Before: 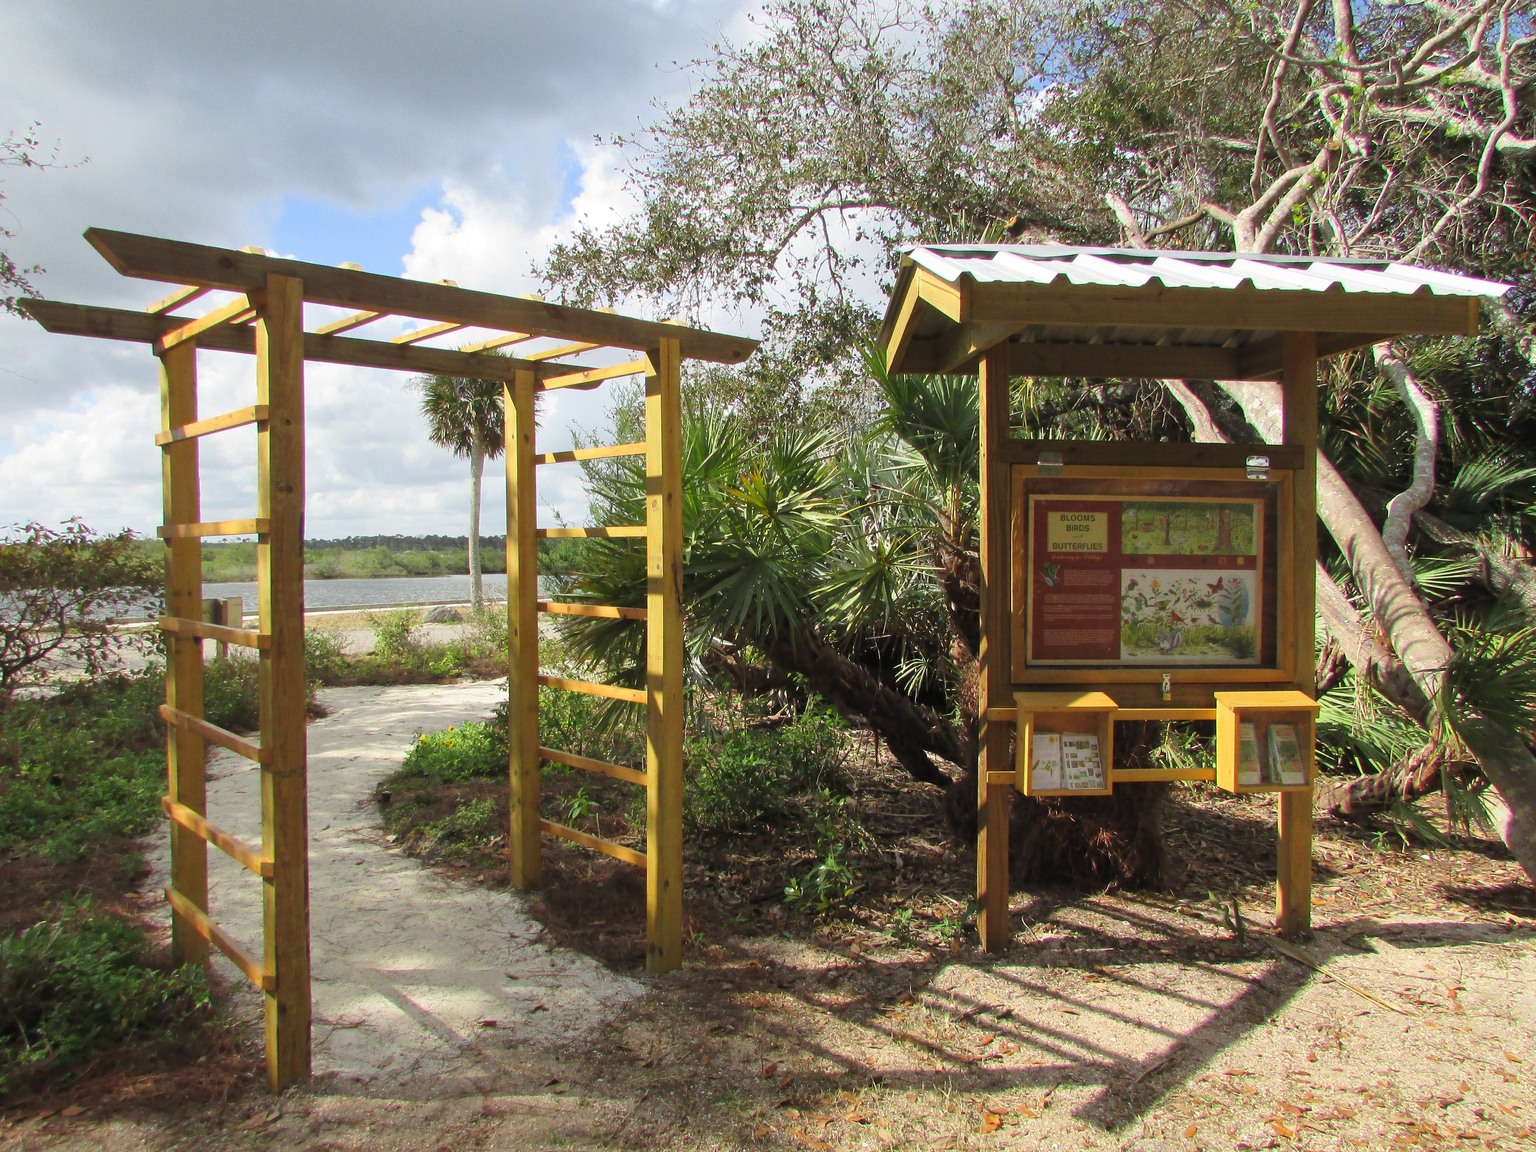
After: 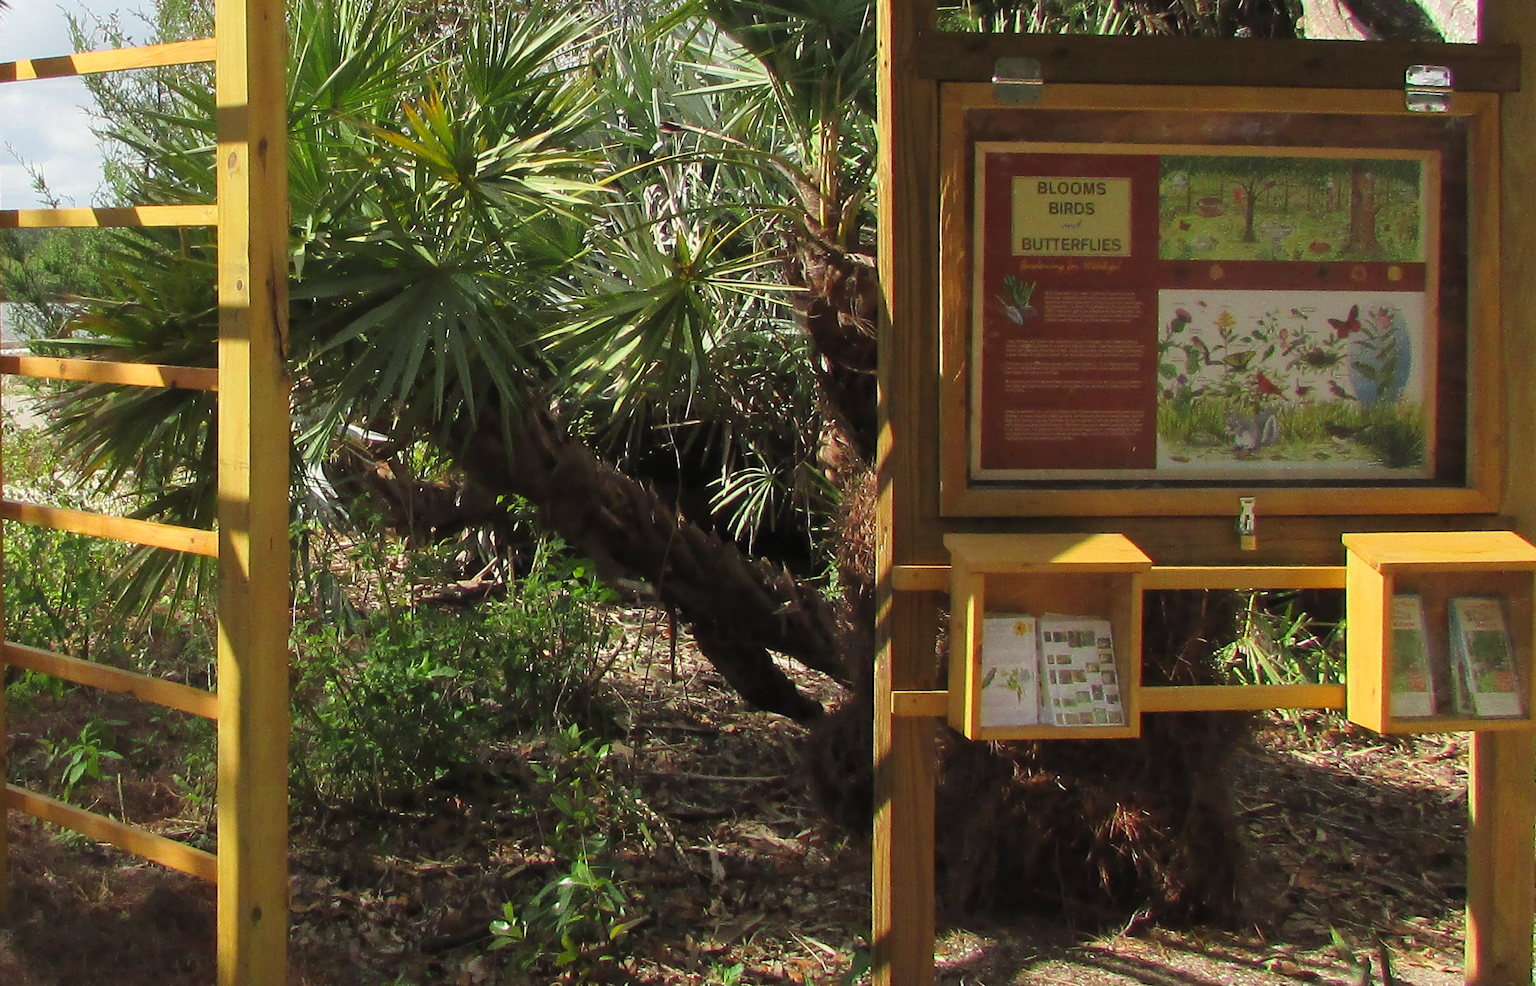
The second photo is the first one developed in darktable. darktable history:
crop: left 34.991%, top 36.74%, right 14.564%, bottom 20.089%
